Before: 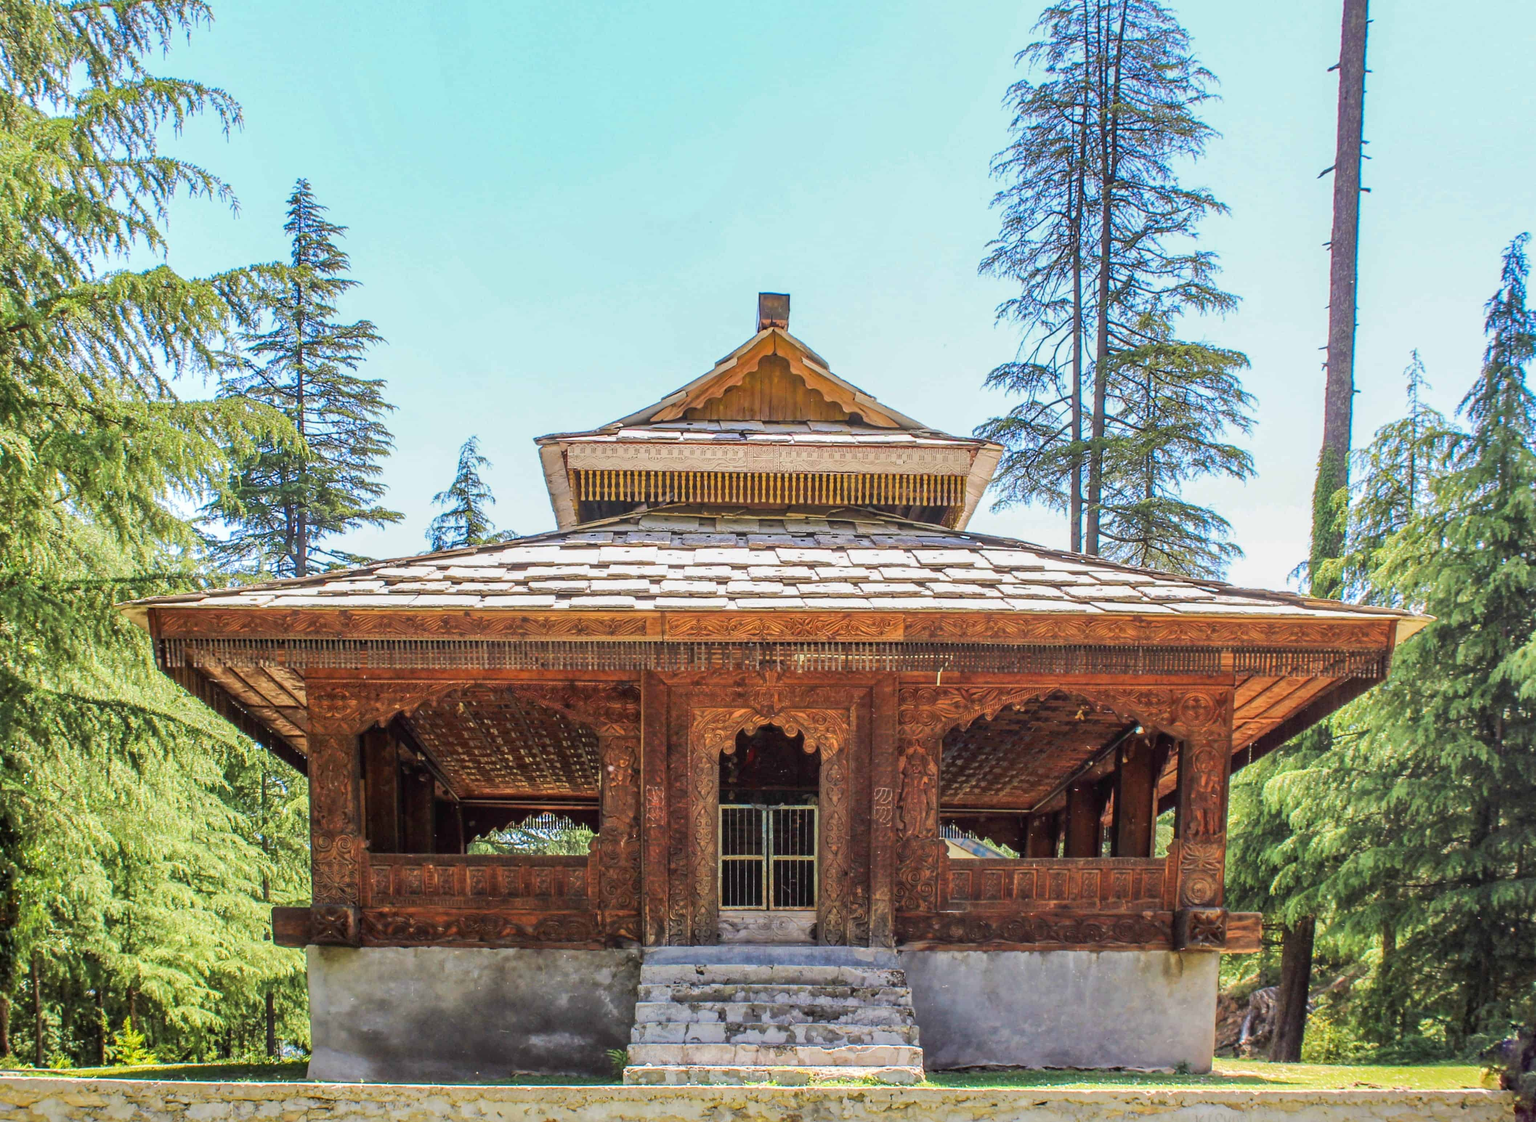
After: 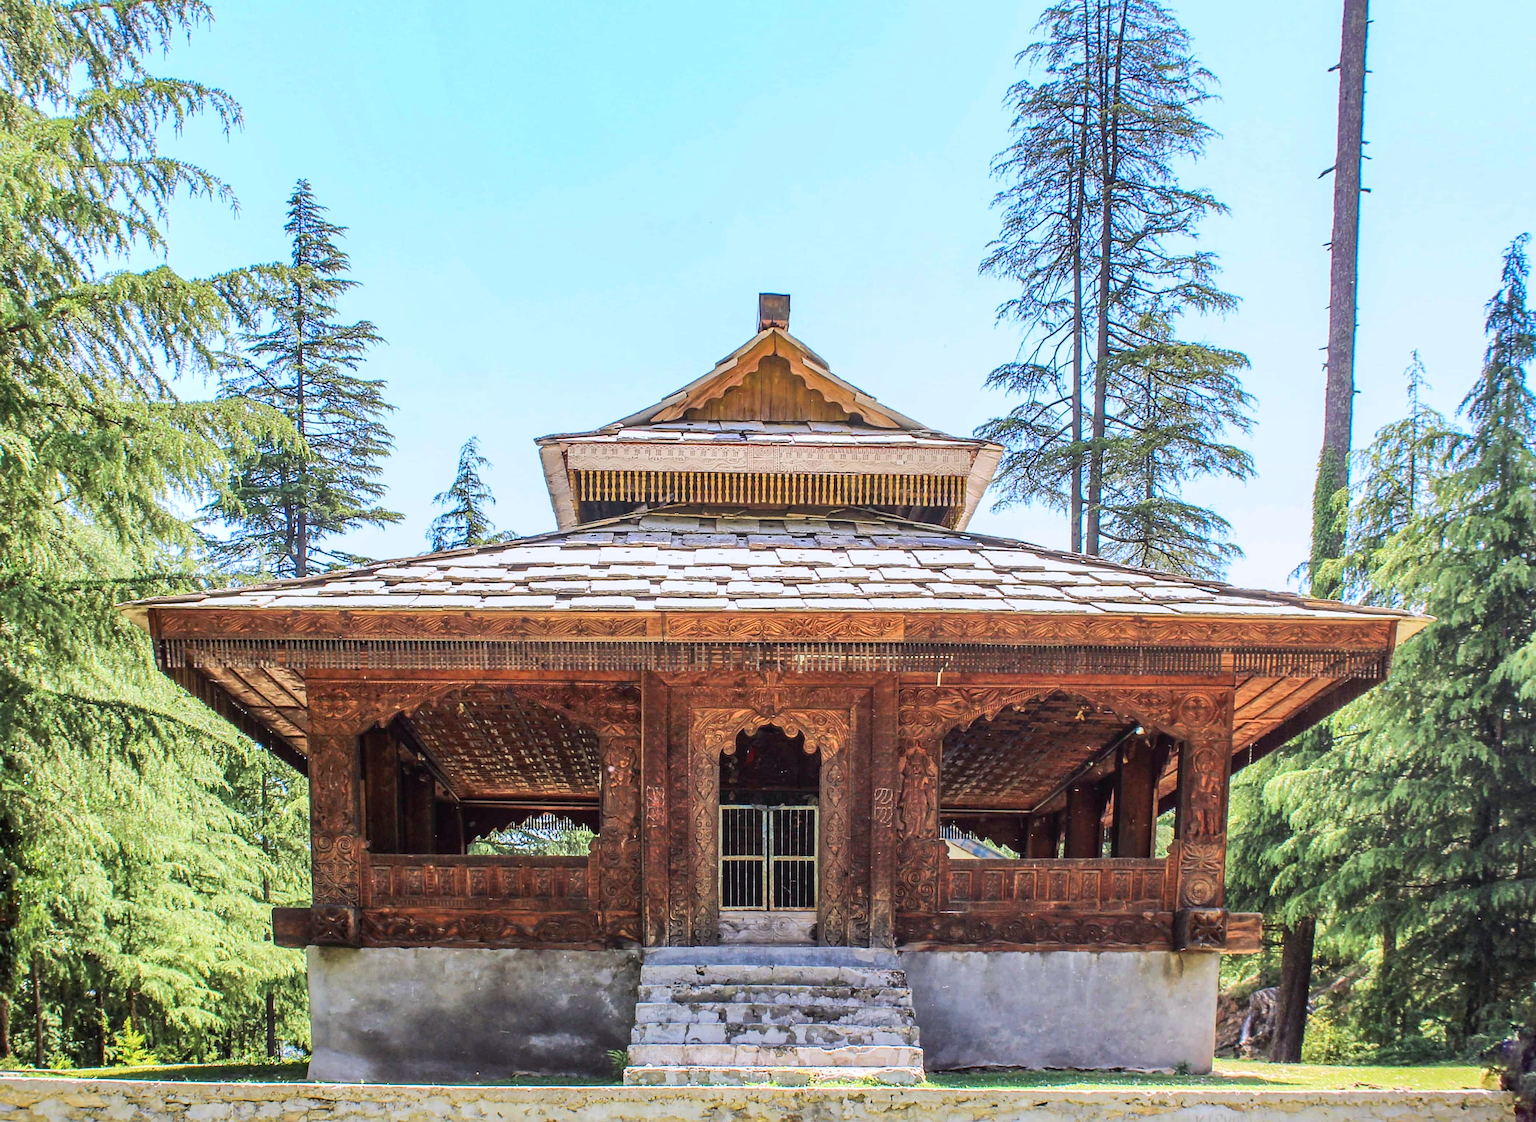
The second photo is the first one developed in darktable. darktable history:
sharpen: on, module defaults
contrast brightness saturation: contrast 0.15, brightness 0.05
color calibration: illuminant as shot in camera, x 0.358, y 0.373, temperature 4628.91 K
